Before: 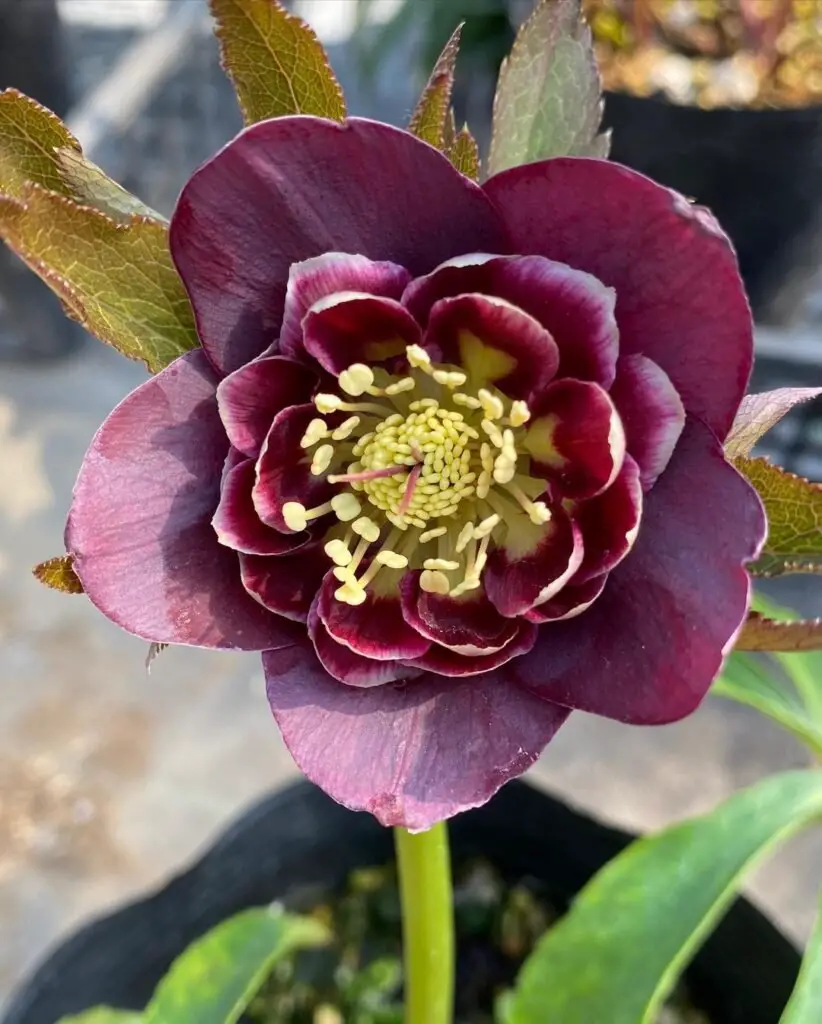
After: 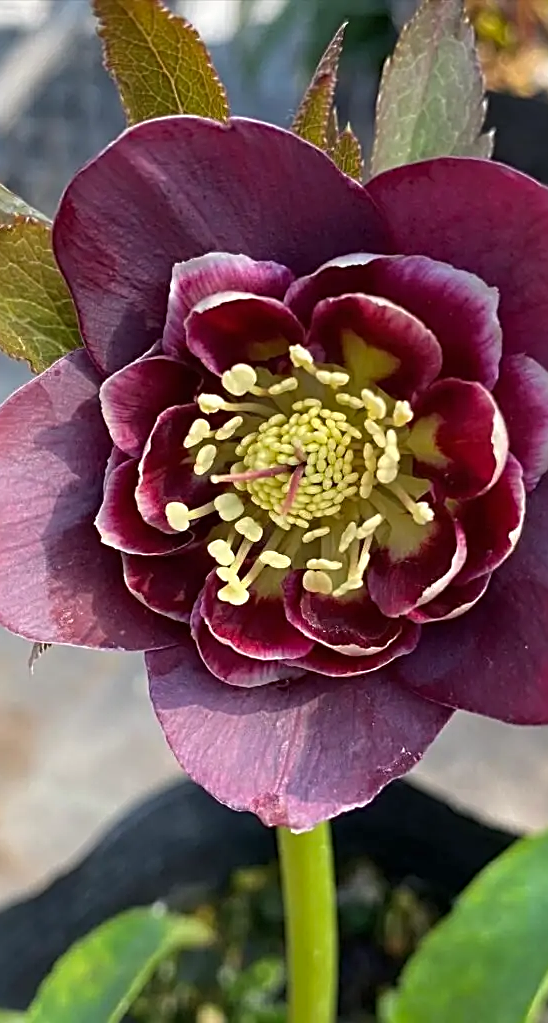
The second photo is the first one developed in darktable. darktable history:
crop and rotate: left 14.285%, right 19.039%
tone curve: curves: ch0 [(0, 0) (0.077, 0.082) (0.765, 0.73) (1, 1)], color space Lab, independent channels, preserve colors none
sharpen: radius 2.649, amount 0.655
